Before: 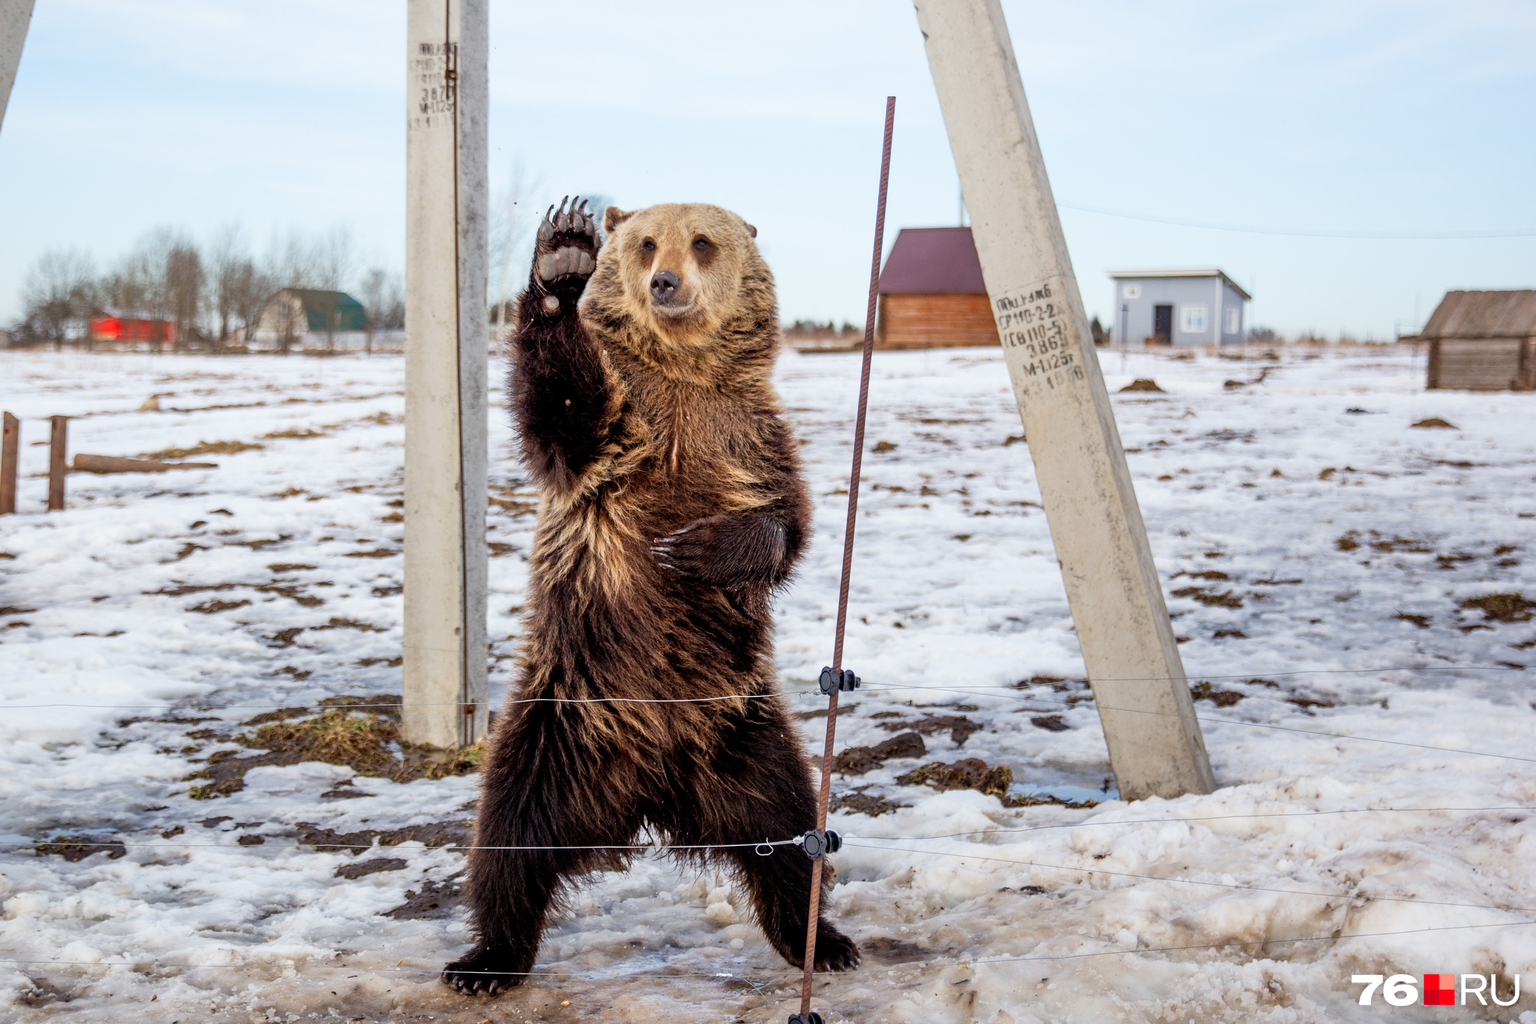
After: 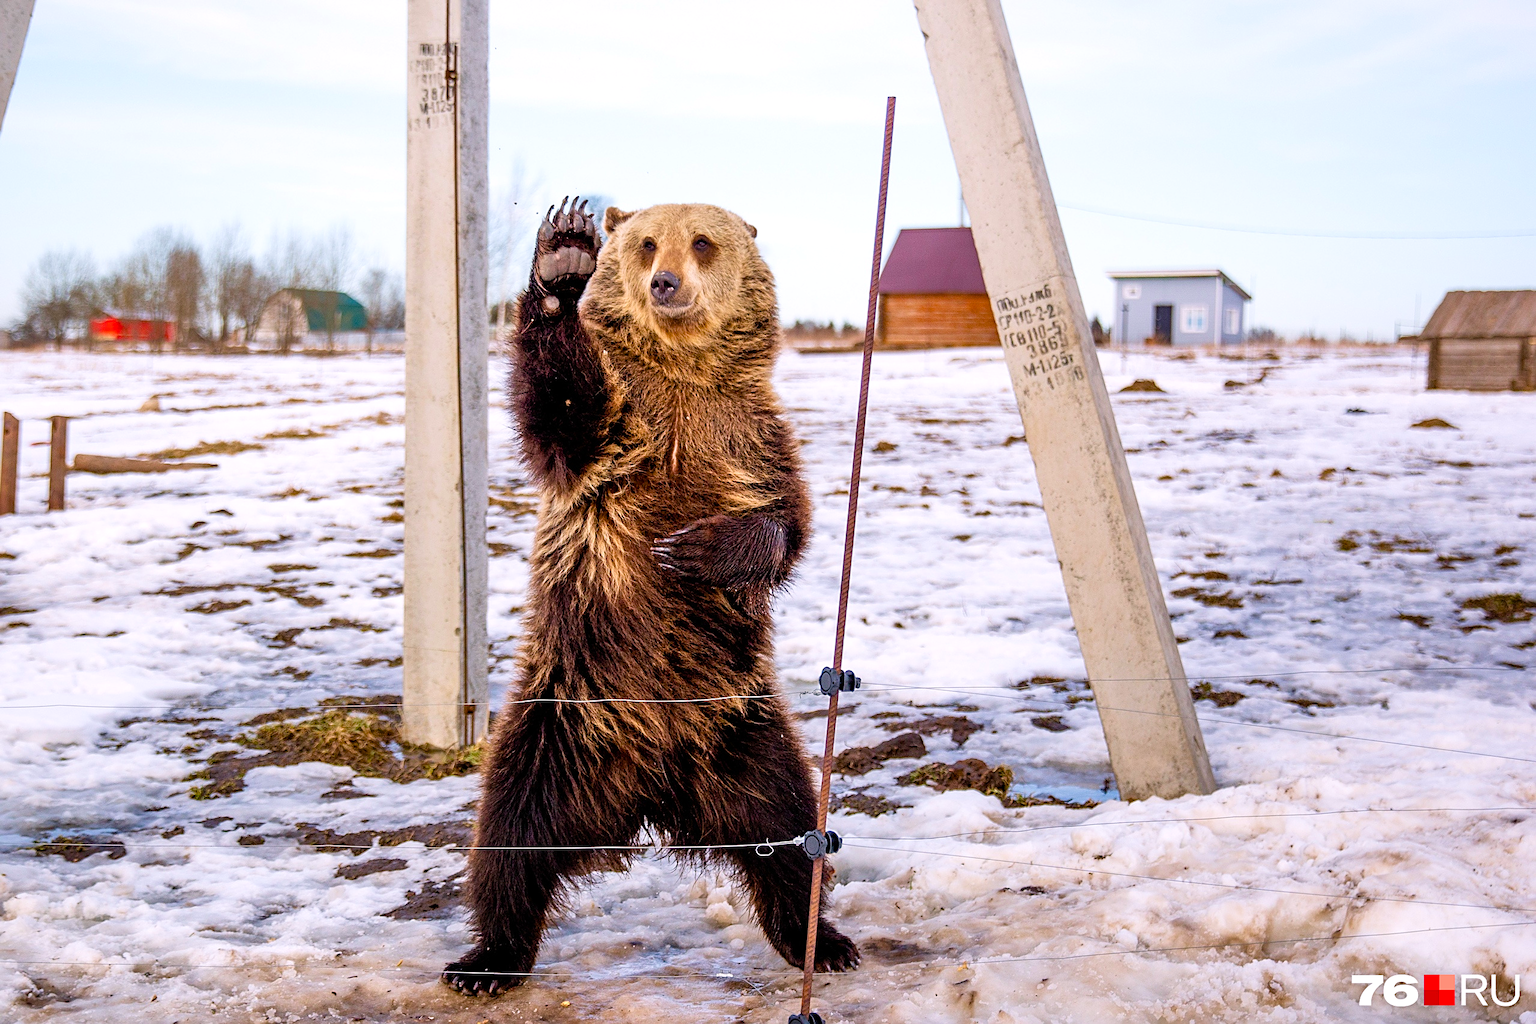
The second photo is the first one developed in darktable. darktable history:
velvia: on, module defaults
sharpen: on, module defaults
color balance rgb: highlights gain › chroma 1.522%, highlights gain › hue 310.47°, linear chroma grading › global chroma 14.594%, perceptual saturation grading › global saturation 20%, perceptual saturation grading › highlights -24.962%, perceptual saturation grading › shadows 24.347%, global vibrance 0.562%
exposure: exposure 0.203 EV, compensate exposure bias true, compensate highlight preservation false
